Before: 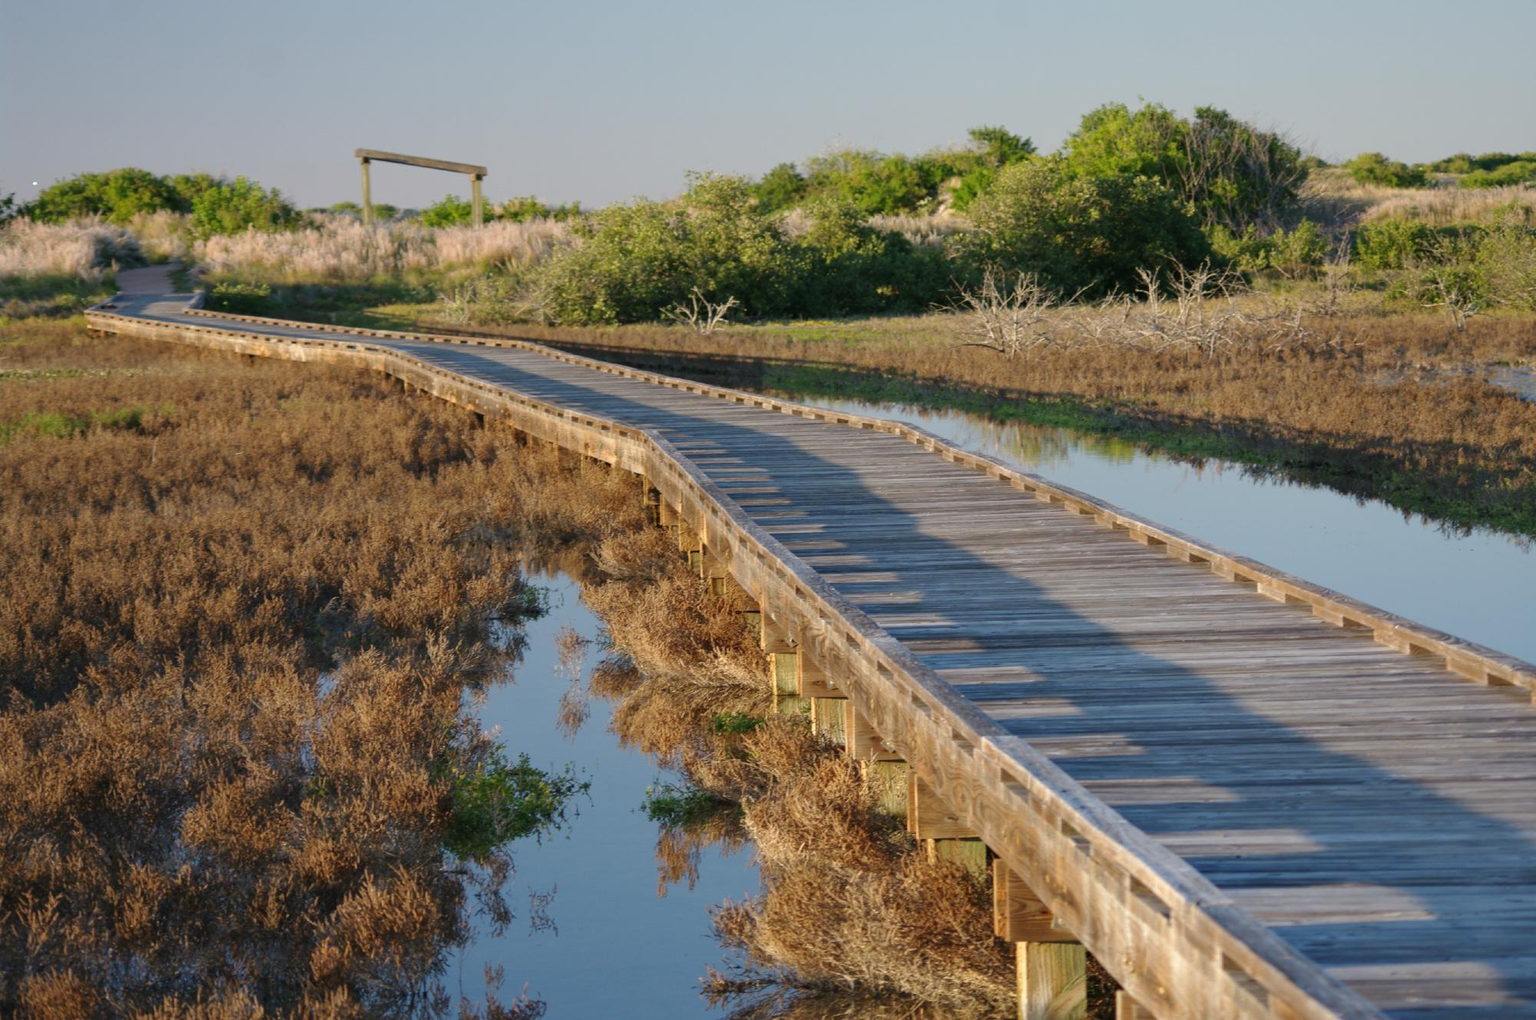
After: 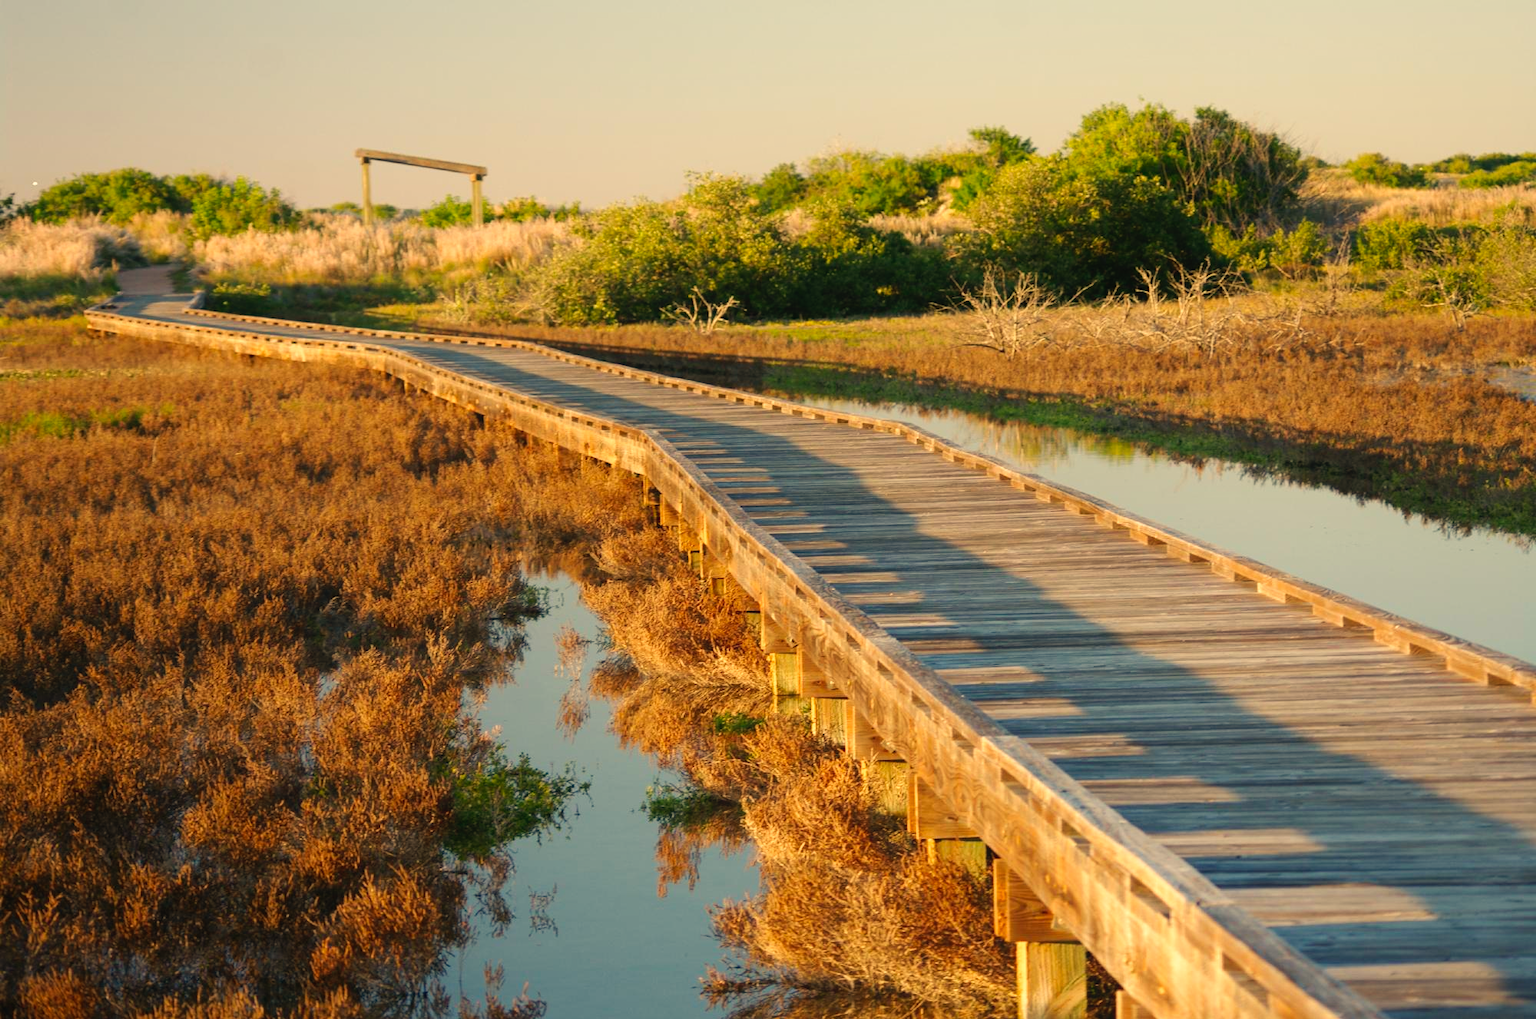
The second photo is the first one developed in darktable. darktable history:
color correction: highlights b* 3
white balance: red 1.138, green 0.996, blue 0.812
contrast equalizer: y [[0.46, 0.454, 0.451, 0.451, 0.455, 0.46], [0.5 ×6], [0.5 ×6], [0 ×6], [0 ×6]]
tone curve: curves: ch0 [(0, 0) (0.003, 0.016) (0.011, 0.016) (0.025, 0.016) (0.044, 0.017) (0.069, 0.026) (0.1, 0.044) (0.136, 0.074) (0.177, 0.121) (0.224, 0.183) (0.277, 0.248) (0.335, 0.326) (0.399, 0.413) (0.468, 0.511) (0.543, 0.612) (0.623, 0.717) (0.709, 0.818) (0.801, 0.911) (0.898, 0.979) (1, 1)], preserve colors none
